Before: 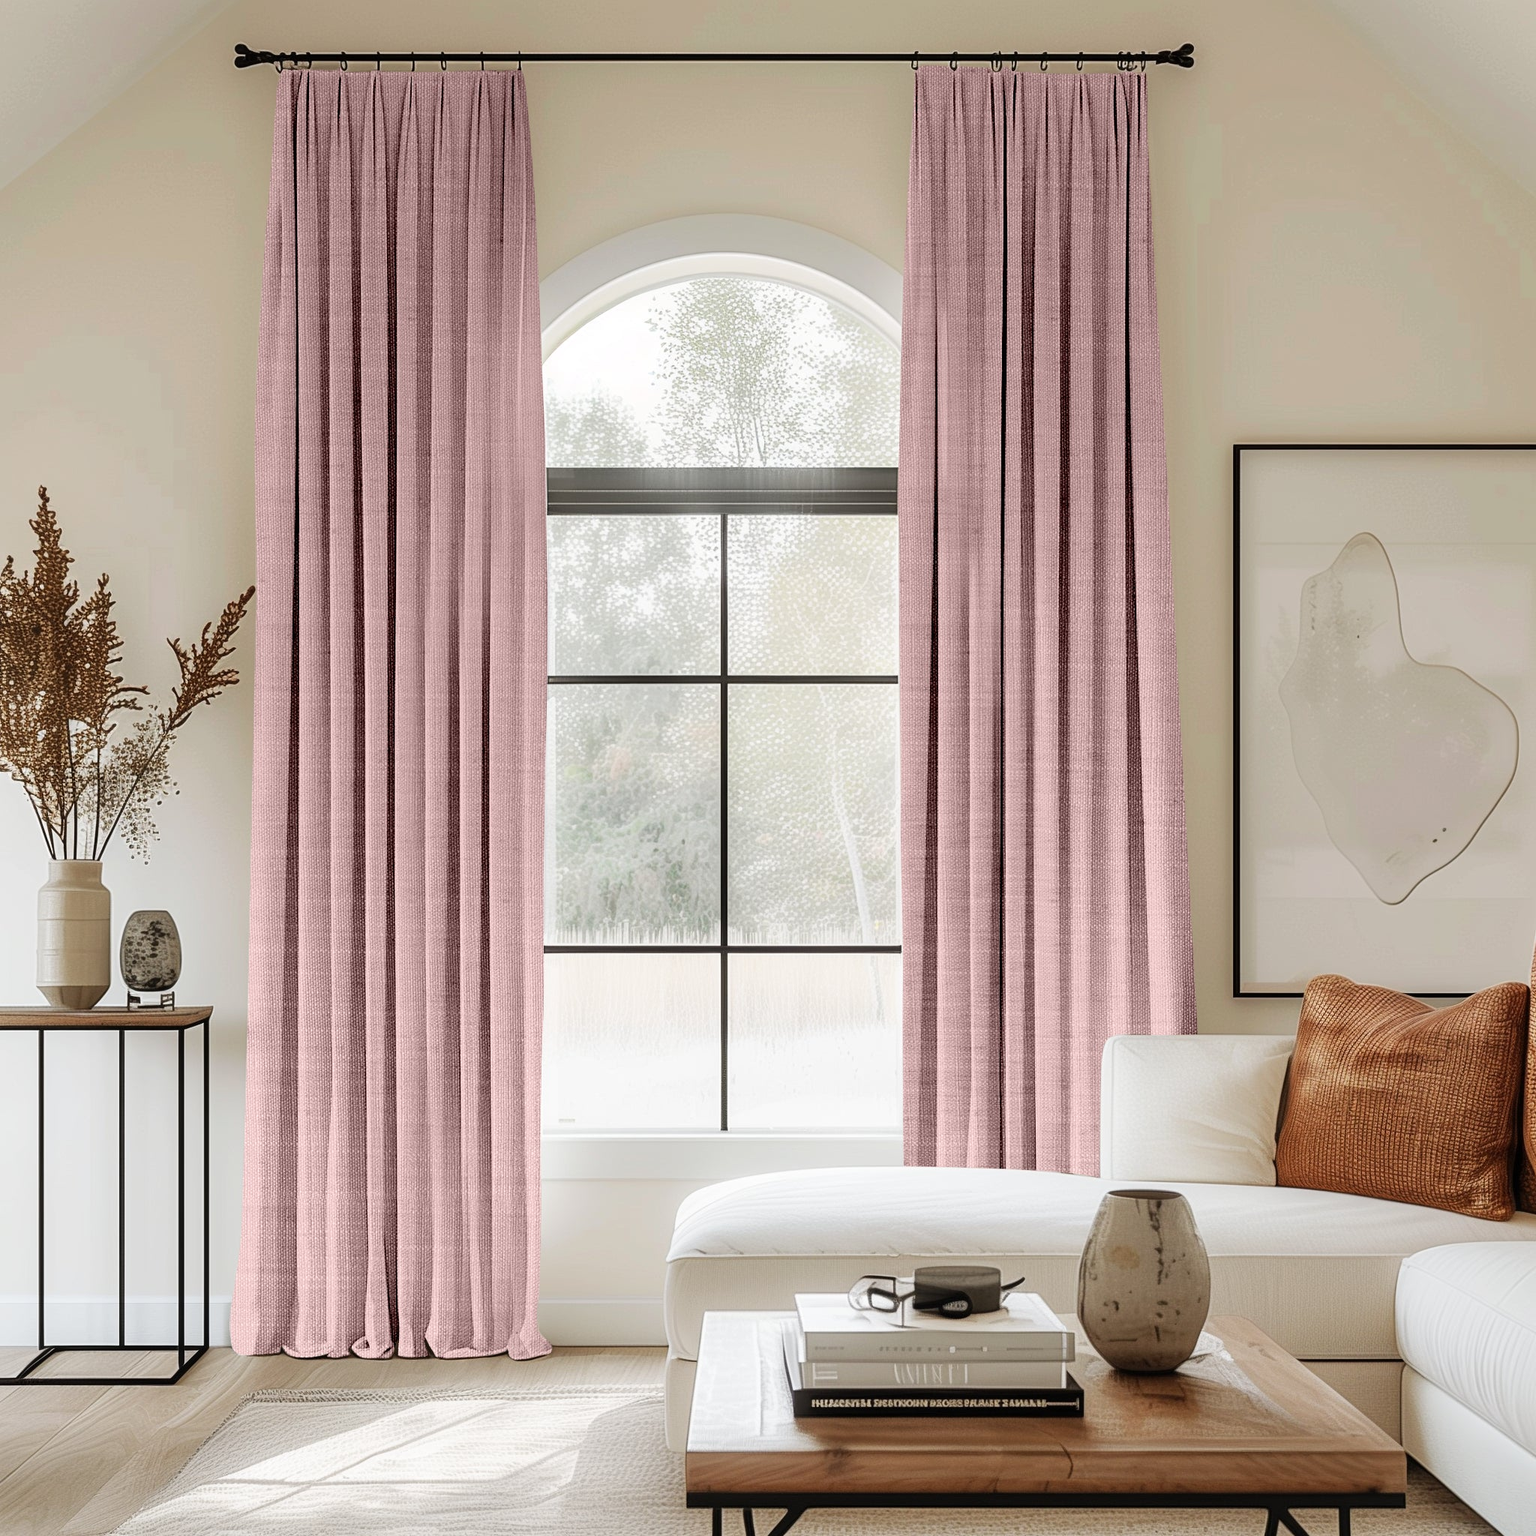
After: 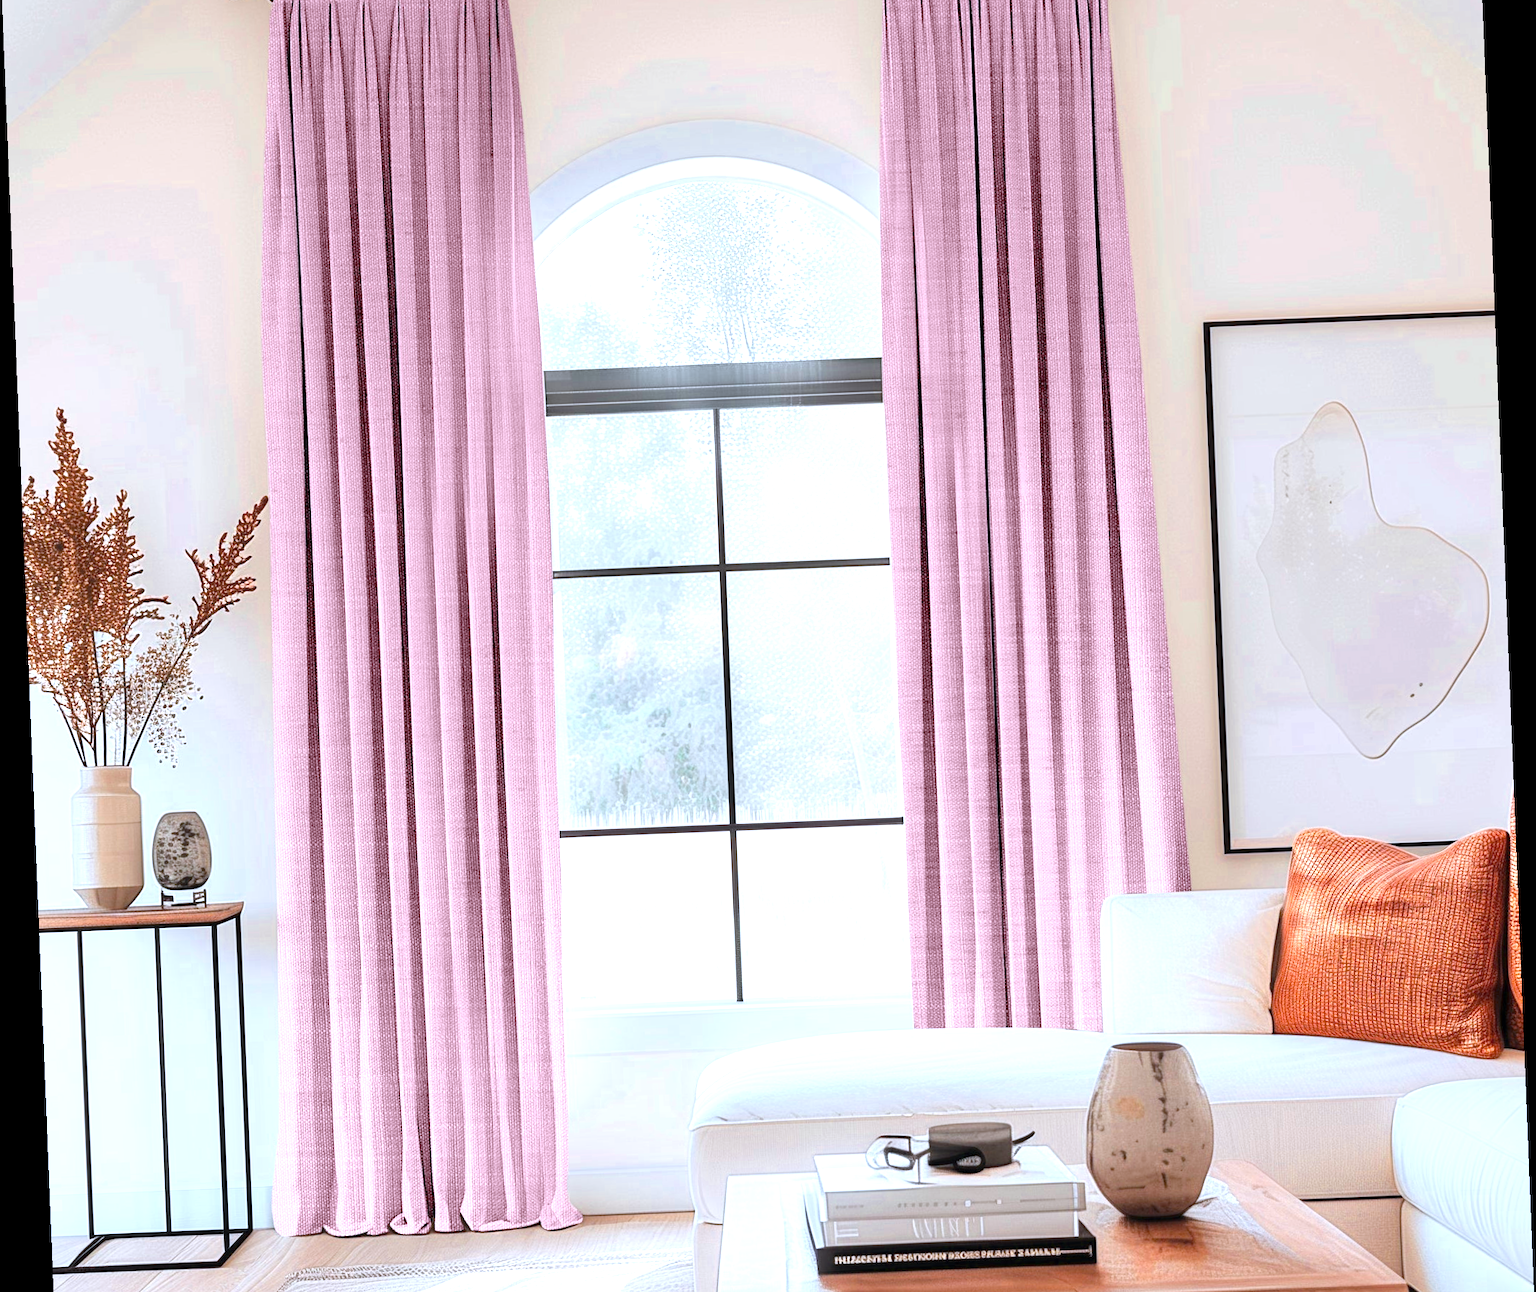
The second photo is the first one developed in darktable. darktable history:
rotate and perspective: rotation -2.29°, automatic cropping off
color correction: saturation 0.8
exposure: exposure 0.258 EV, compensate highlight preservation false
color calibration: output R [1.422, -0.35, -0.252, 0], output G [-0.238, 1.259, -0.084, 0], output B [-0.081, -0.196, 1.58, 0], output brightness [0.49, 0.671, -0.57, 0], illuminant same as pipeline (D50), adaptation none (bypass), saturation algorithm version 1 (2020)
crop: top 7.625%, bottom 8.027%
